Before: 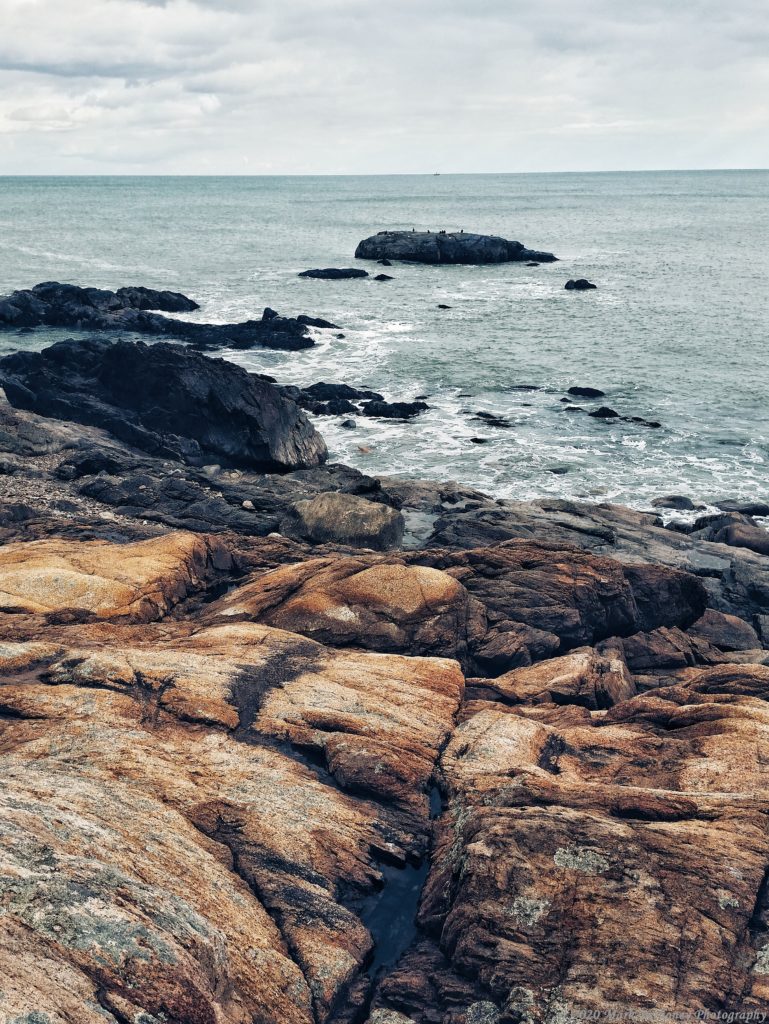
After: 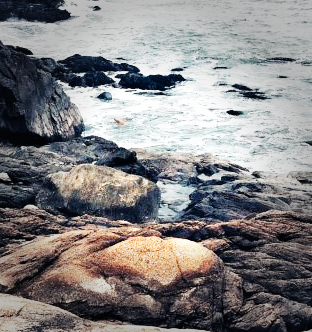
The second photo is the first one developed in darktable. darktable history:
crop: left 31.778%, top 32.037%, right 27.556%, bottom 35.54%
vignetting: fall-off start 48.99%, automatic ratio true, width/height ratio 1.287
base curve: curves: ch0 [(0, 0) (0.007, 0.004) (0.027, 0.03) (0.046, 0.07) (0.207, 0.54) (0.442, 0.872) (0.673, 0.972) (1, 1)], preserve colors none
